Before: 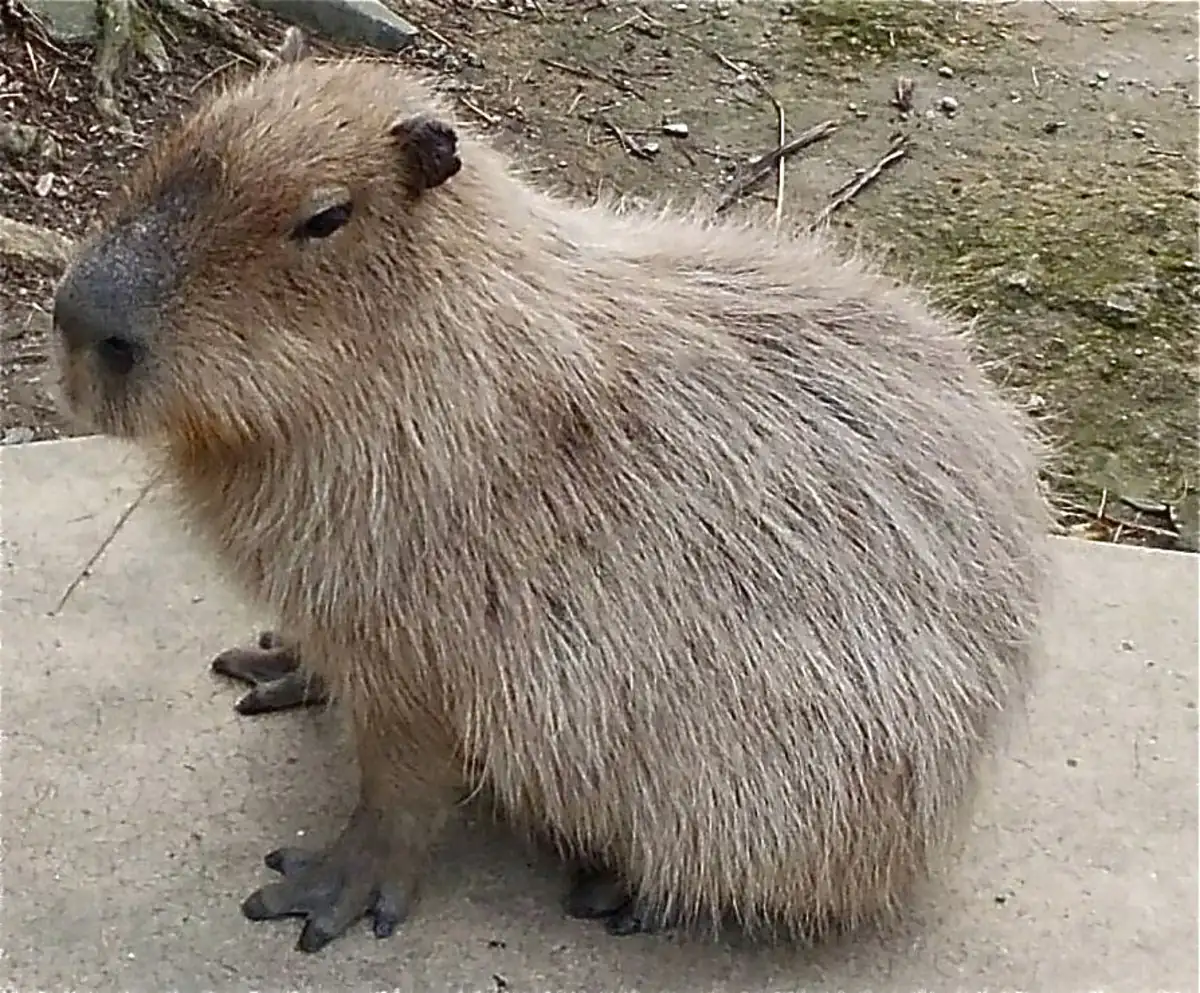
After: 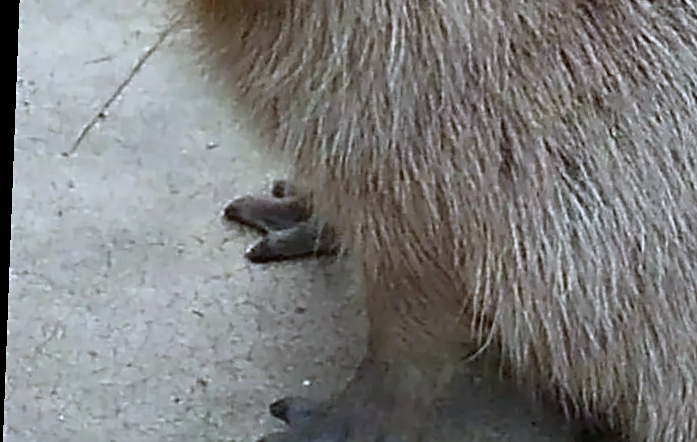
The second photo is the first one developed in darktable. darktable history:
rotate and perspective: rotation 2.17°, automatic cropping off
crop: top 44.483%, right 43.593%, bottom 12.892%
white balance: red 0.924, blue 1.095
